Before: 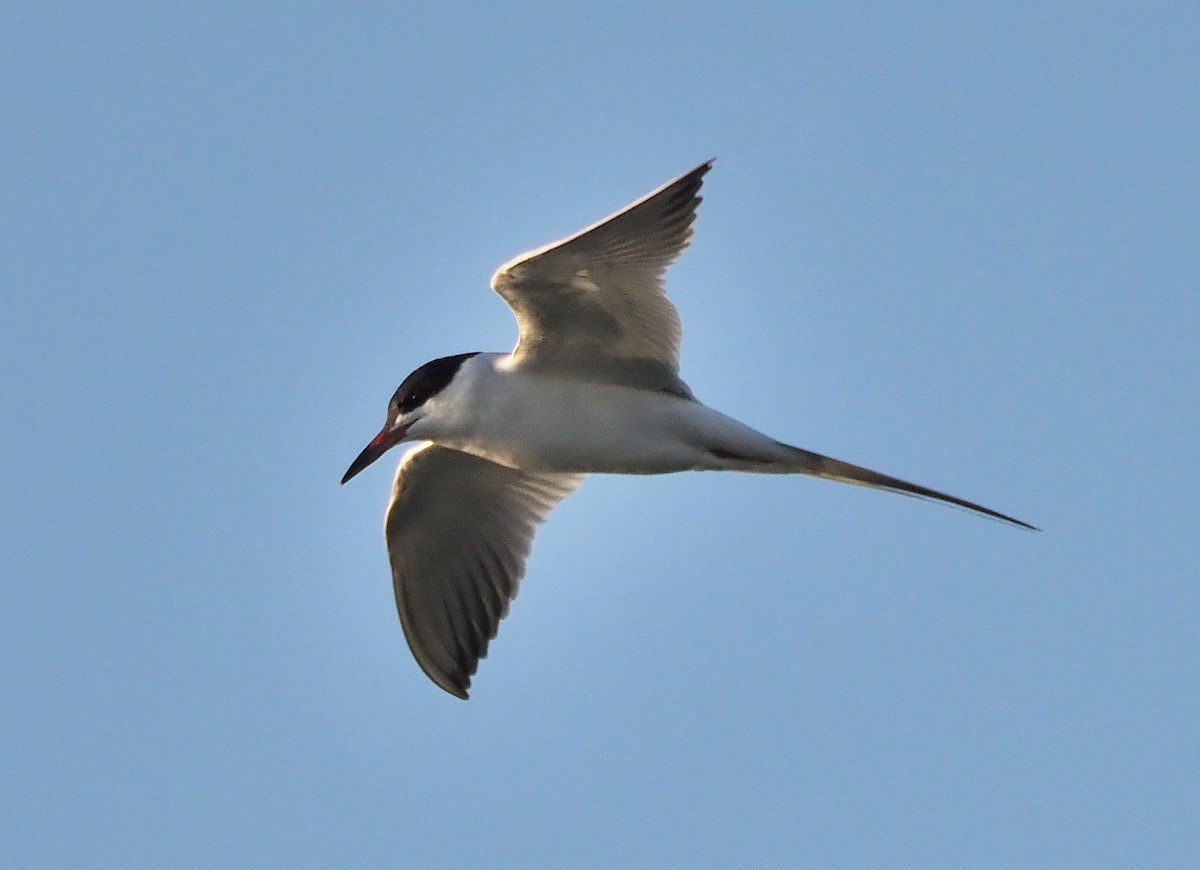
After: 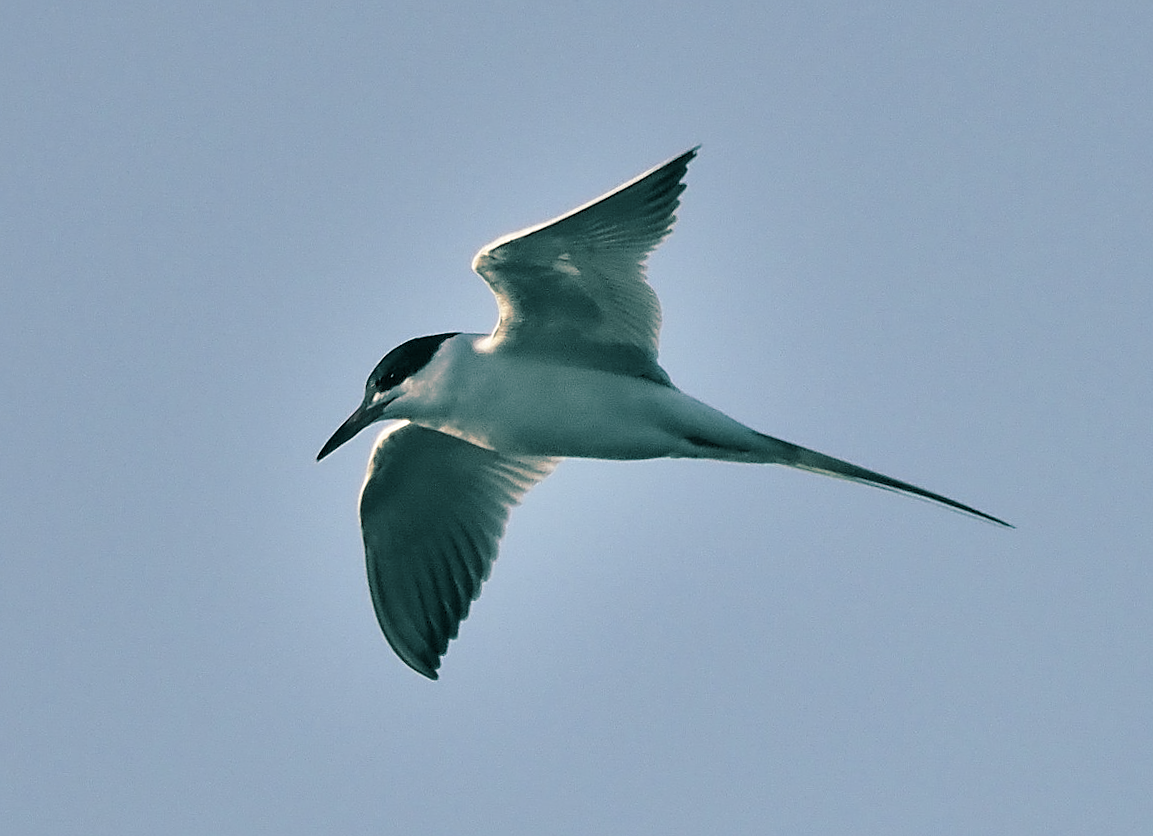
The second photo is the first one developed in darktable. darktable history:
sharpen: on, module defaults
split-toning: shadows › hue 186.43°, highlights › hue 49.29°, compress 30.29%
contrast brightness saturation: contrast 0.1, saturation -0.36
crop and rotate: angle -1.69°
